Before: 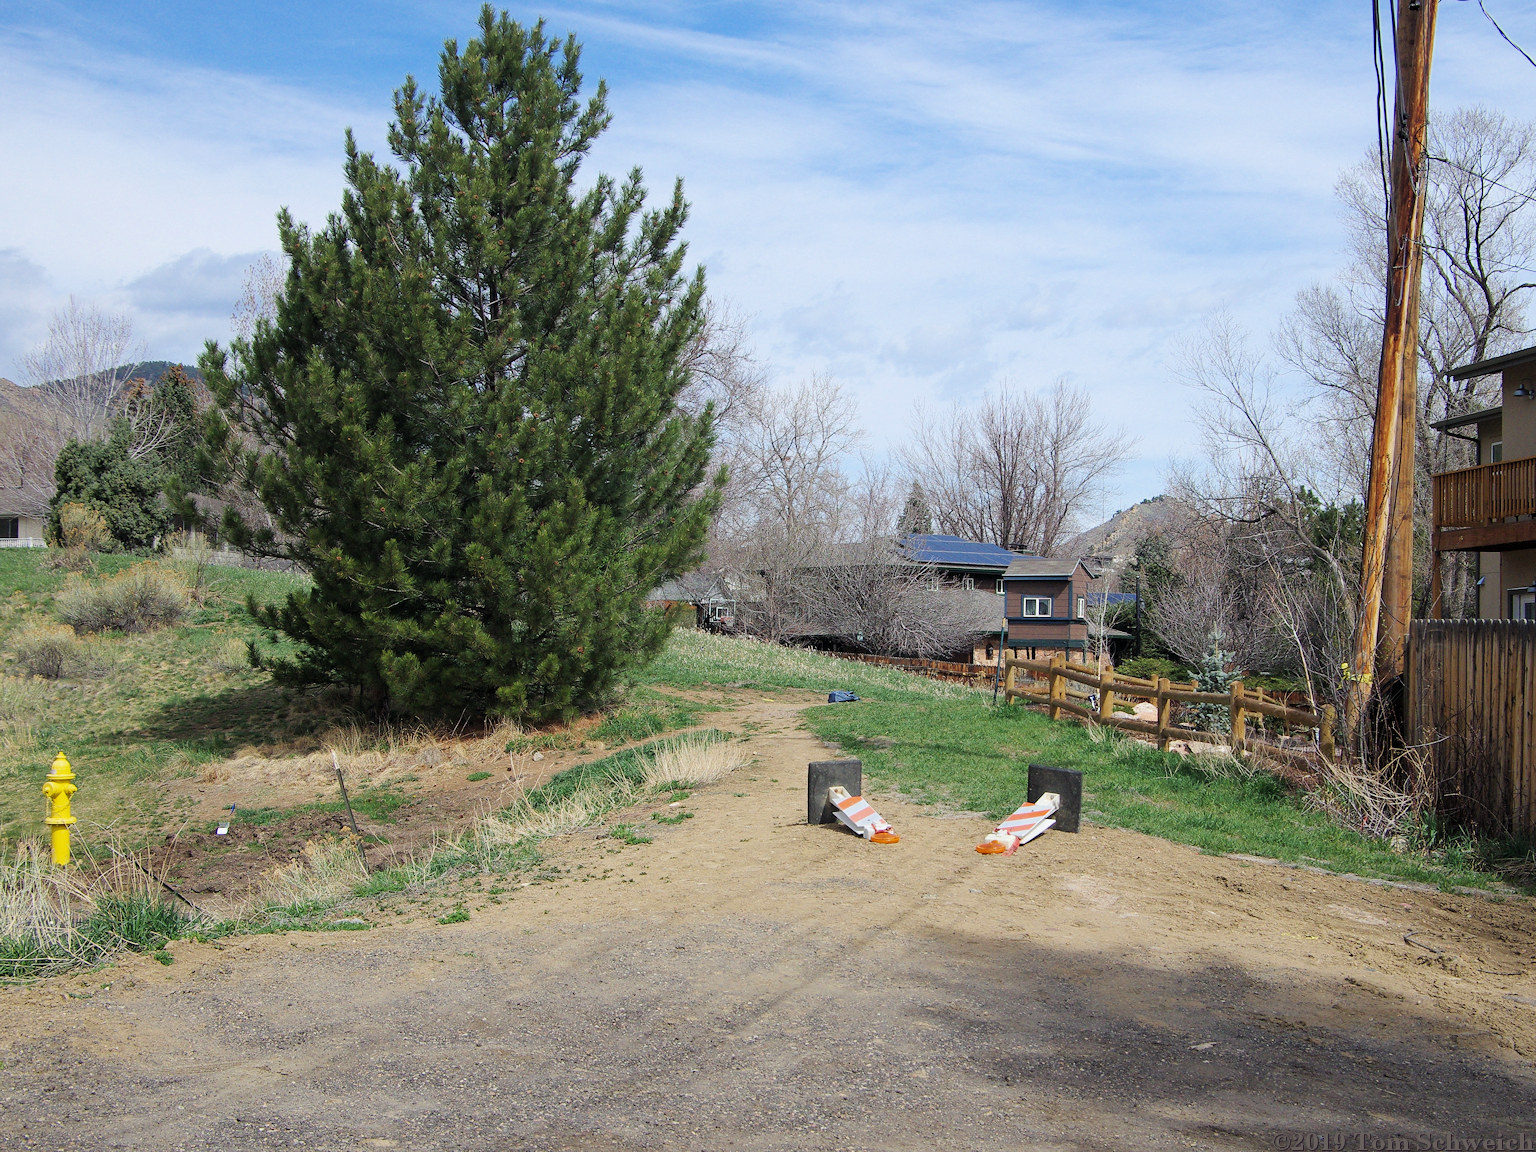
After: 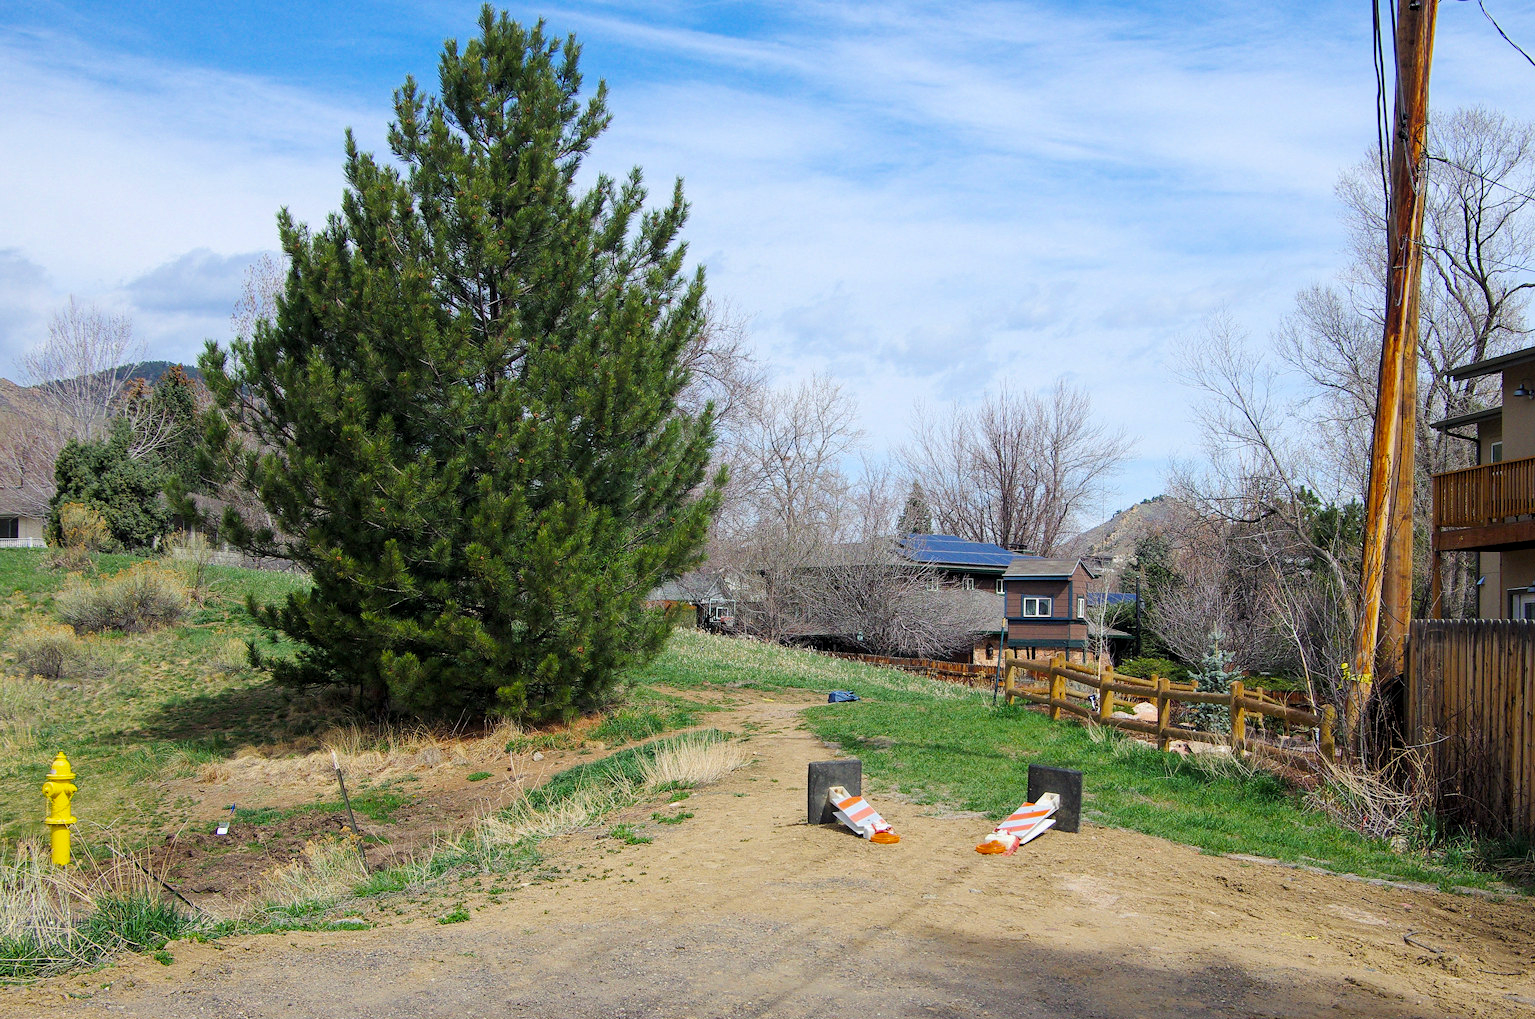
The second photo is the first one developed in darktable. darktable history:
crop and rotate: top 0%, bottom 11.486%
color balance rgb: perceptual saturation grading › global saturation 30.403%
local contrast: highlights 100%, shadows 100%, detail 119%, midtone range 0.2
